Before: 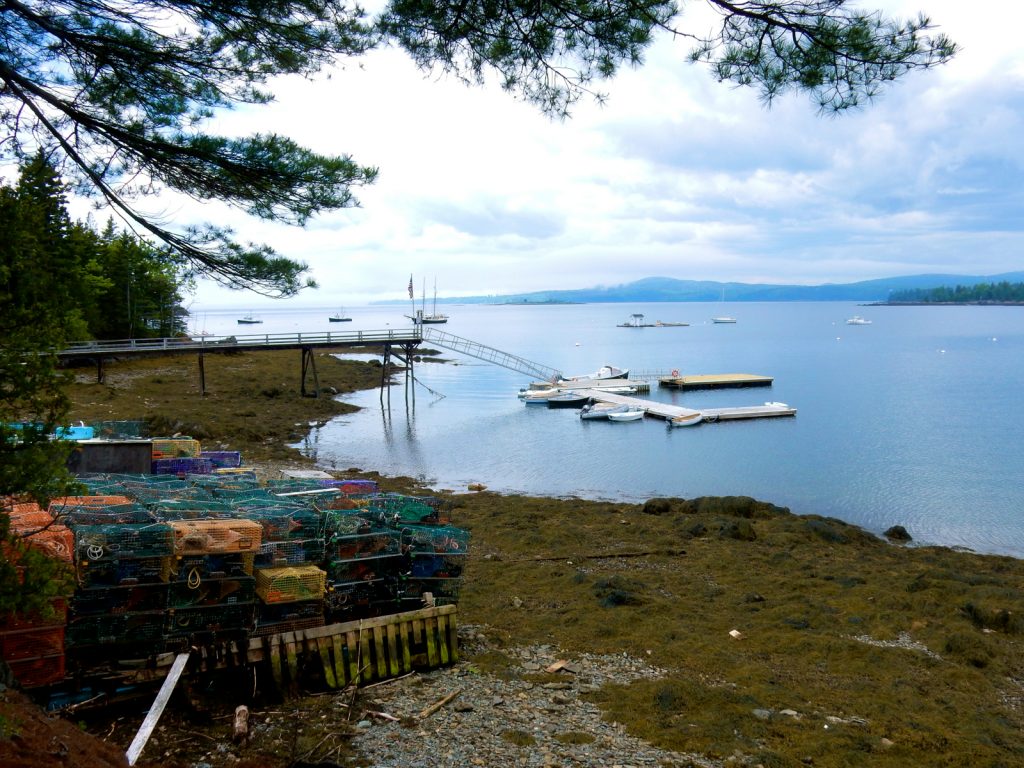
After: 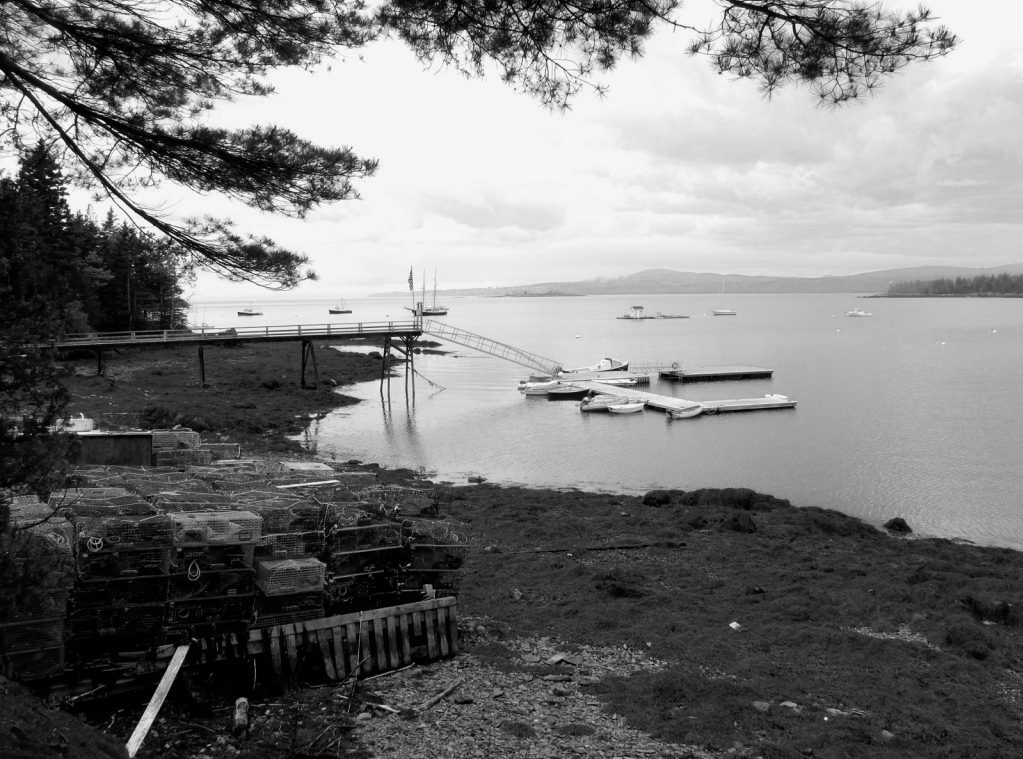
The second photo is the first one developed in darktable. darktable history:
color calibration: output gray [0.18, 0.41, 0.41, 0], gray › normalize channels true, illuminant same as pipeline (D50), adaptation XYZ, x 0.346, y 0.359, gamut compression 0
crop: top 1.049%, right 0.001%
